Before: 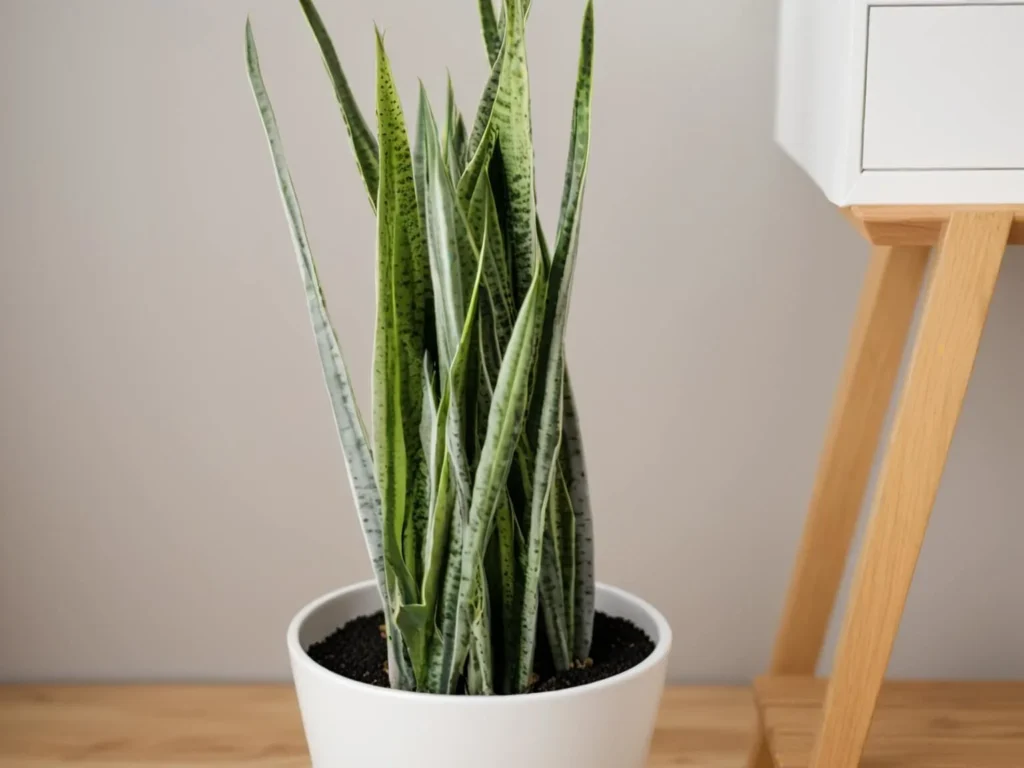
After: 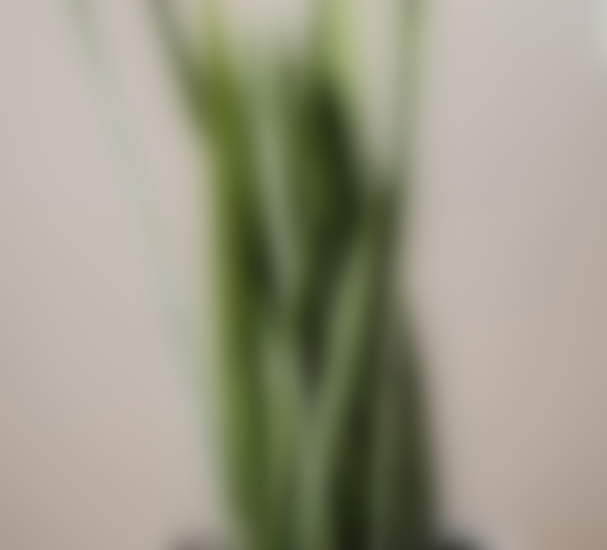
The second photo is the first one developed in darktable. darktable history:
local contrast: detail 130%
rotate and perspective: rotation -2.22°, lens shift (horizontal) -0.022, automatic cropping off
crop: left 16.202%, top 11.208%, right 26.045%, bottom 20.557%
lowpass: radius 16, unbound 0
